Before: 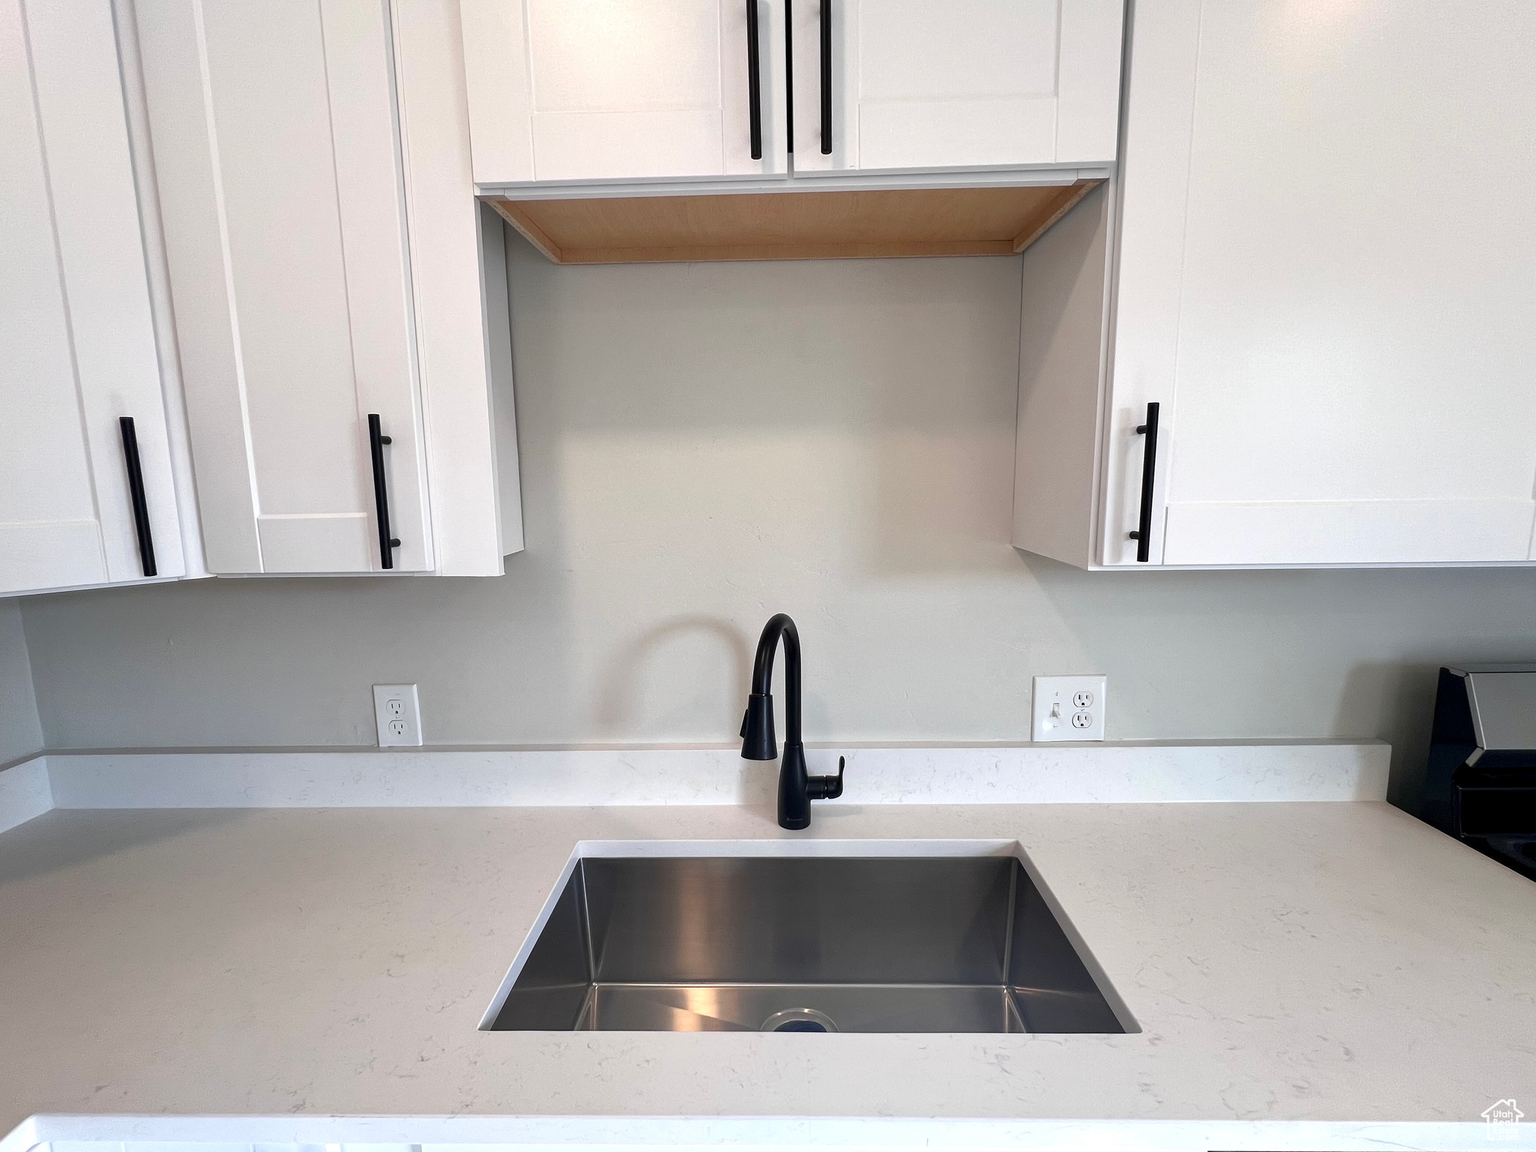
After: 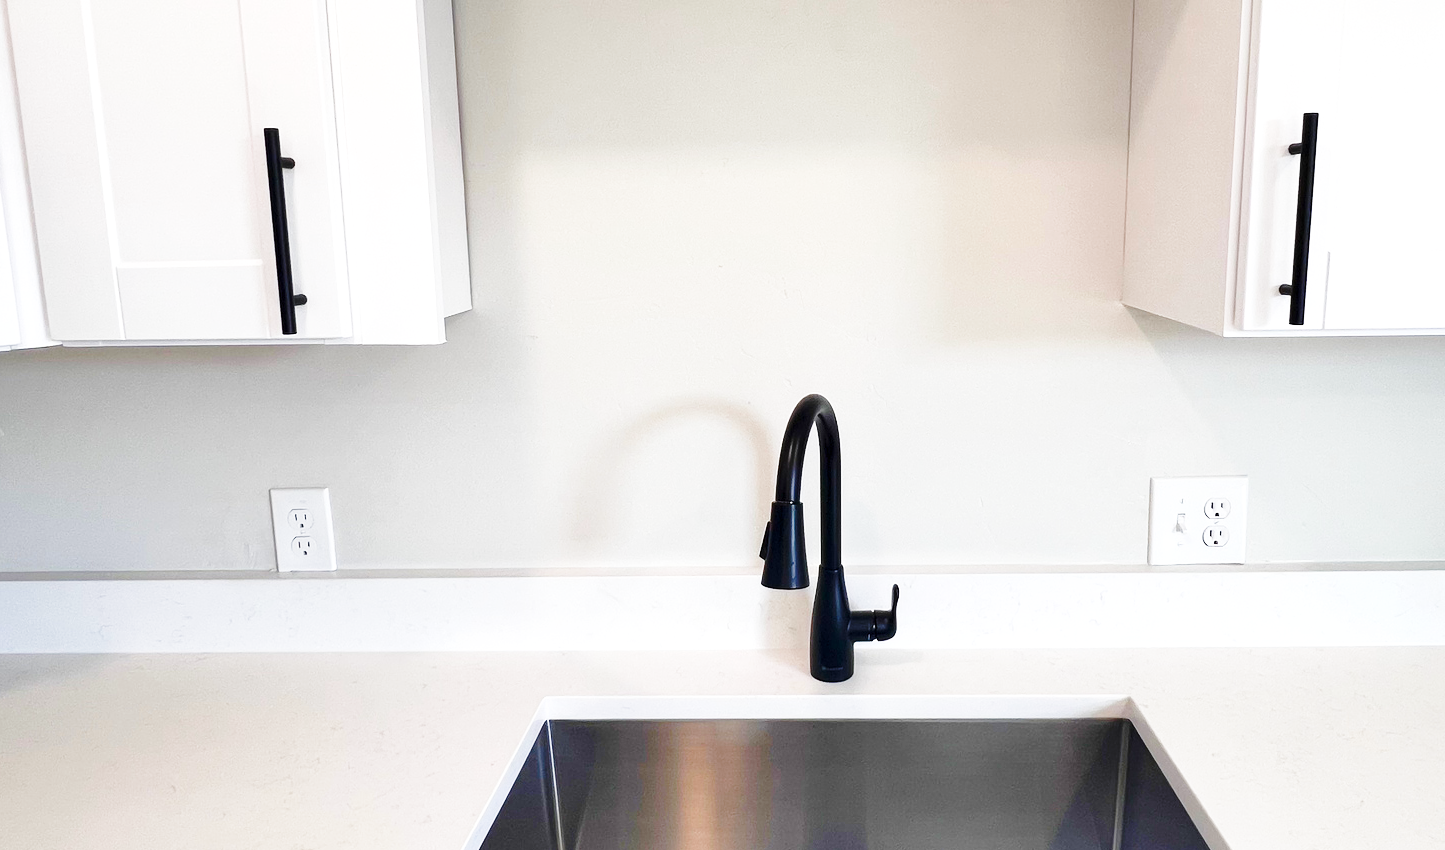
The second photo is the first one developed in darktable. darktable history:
base curve: curves: ch0 [(0, 0) (0.032, 0.037) (0.105, 0.228) (0.435, 0.76) (0.856, 0.983) (1, 1)], preserve colors none
crop: left 11.123%, top 27.61%, right 18.3%, bottom 17.034%
color balance rgb: perceptual saturation grading › global saturation 20%, perceptual saturation grading › highlights -25%, perceptual saturation grading › shadows 50%
exposure: exposure 0.207 EV, compensate highlight preservation false
